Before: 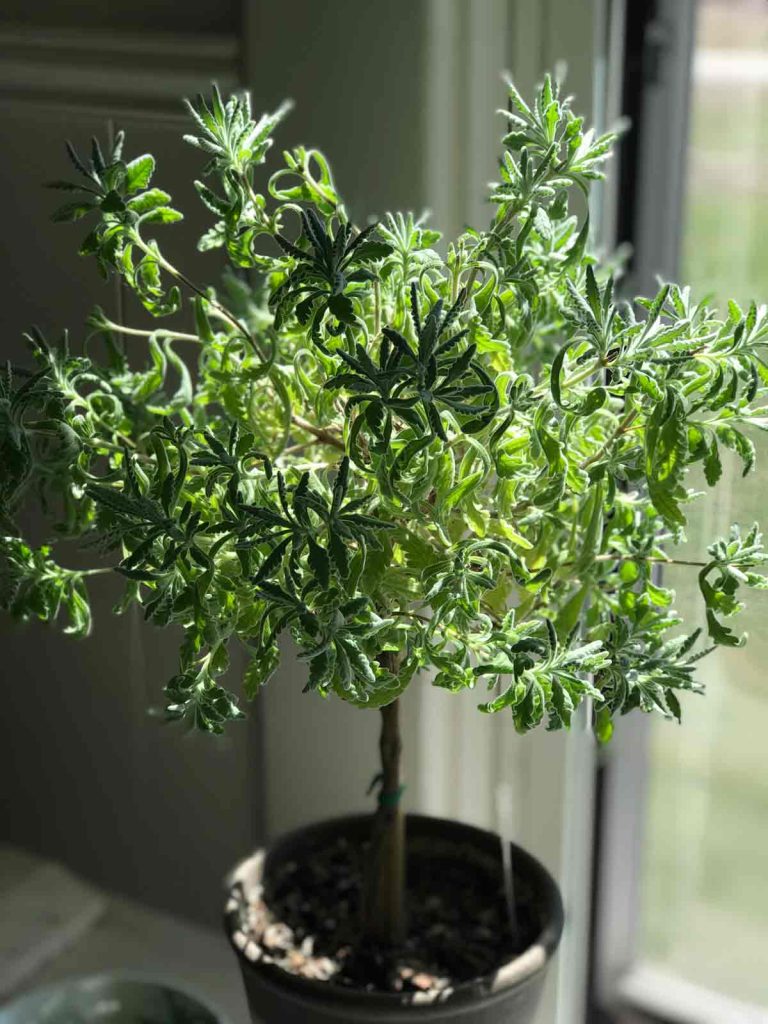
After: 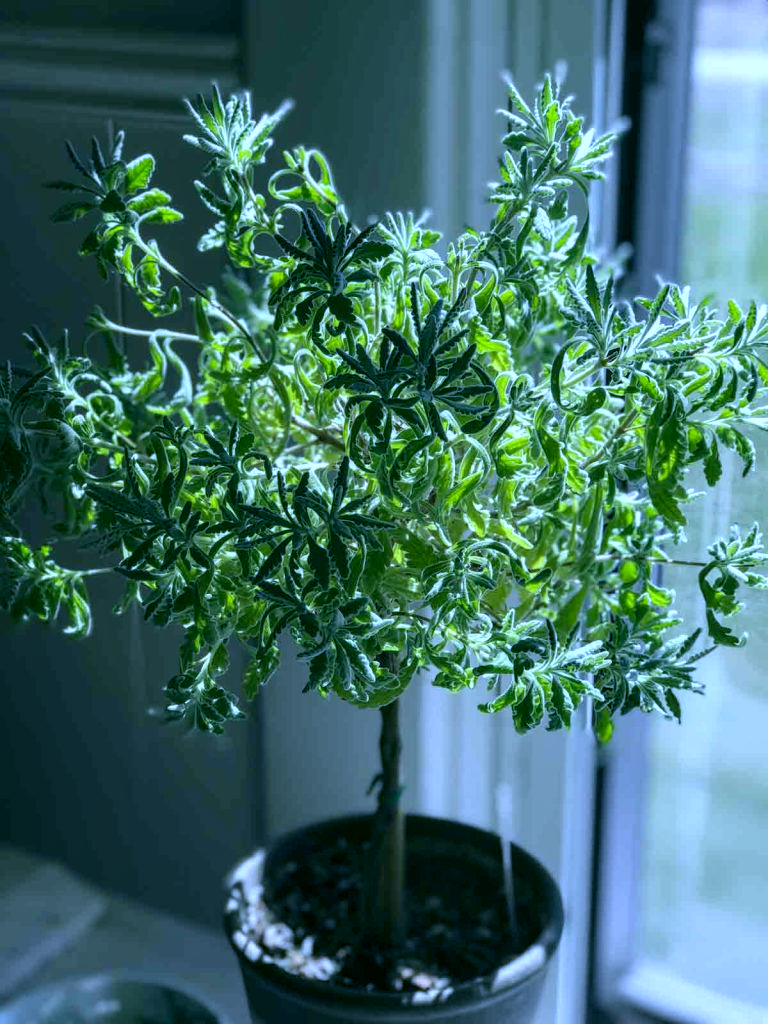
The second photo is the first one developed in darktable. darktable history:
white balance: red 0.766, blue 1.537
local contrast: on, module defaults
color correction: highlights a* -0.482, highlights b* 9.48, shadows a* -9.48, shadows b* 0.803
